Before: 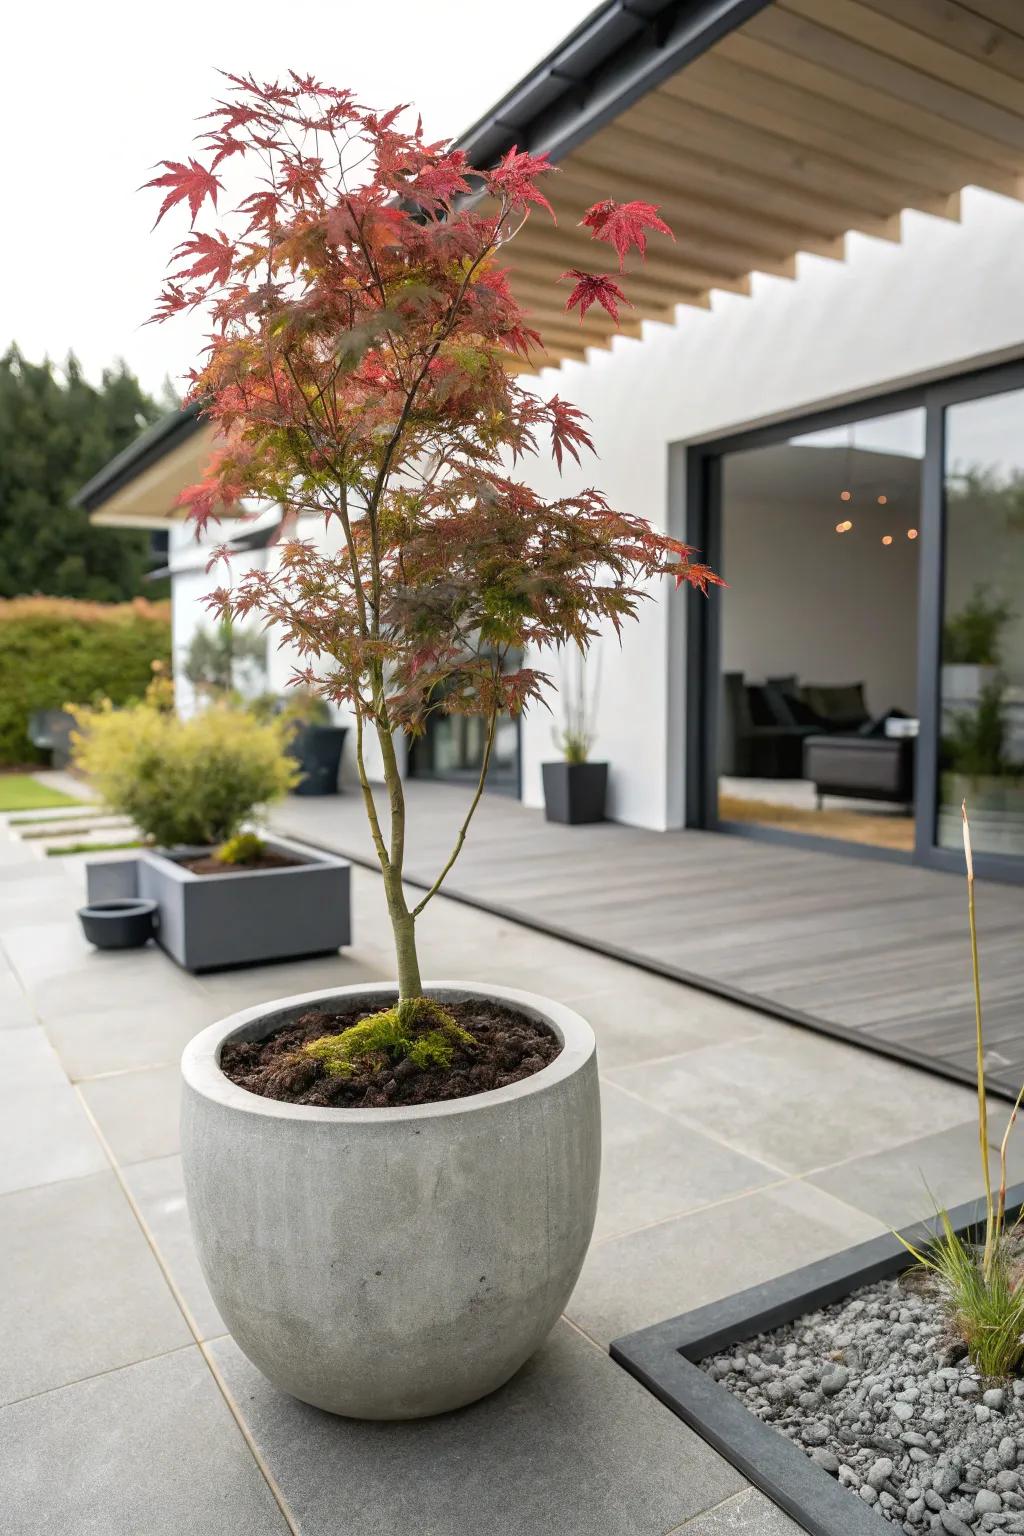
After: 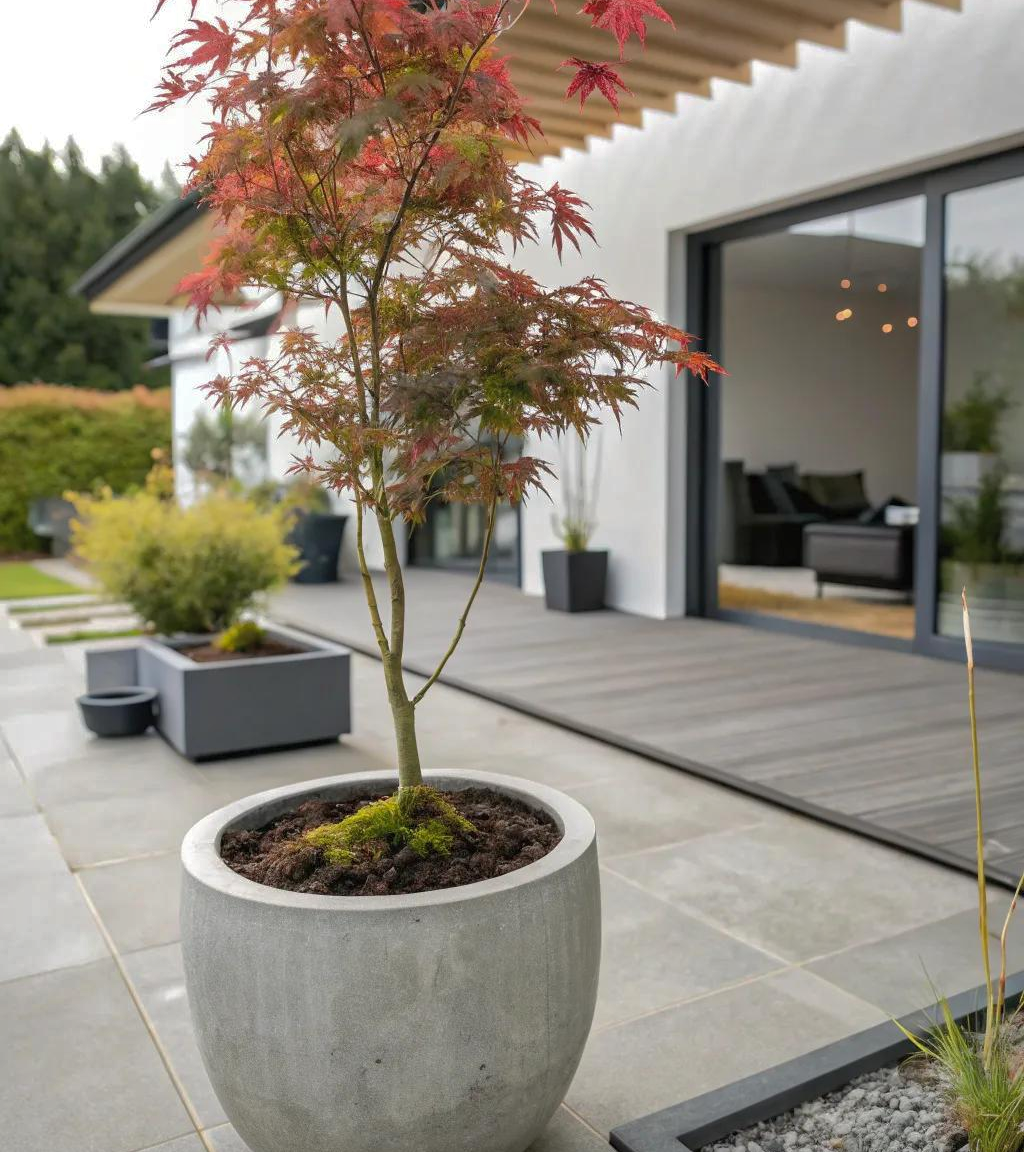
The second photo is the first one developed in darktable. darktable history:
white balance: emerald 1
crop: top 13.819%, bottom 11.169%
shadows and highlights: shadows 40, highlights -60
